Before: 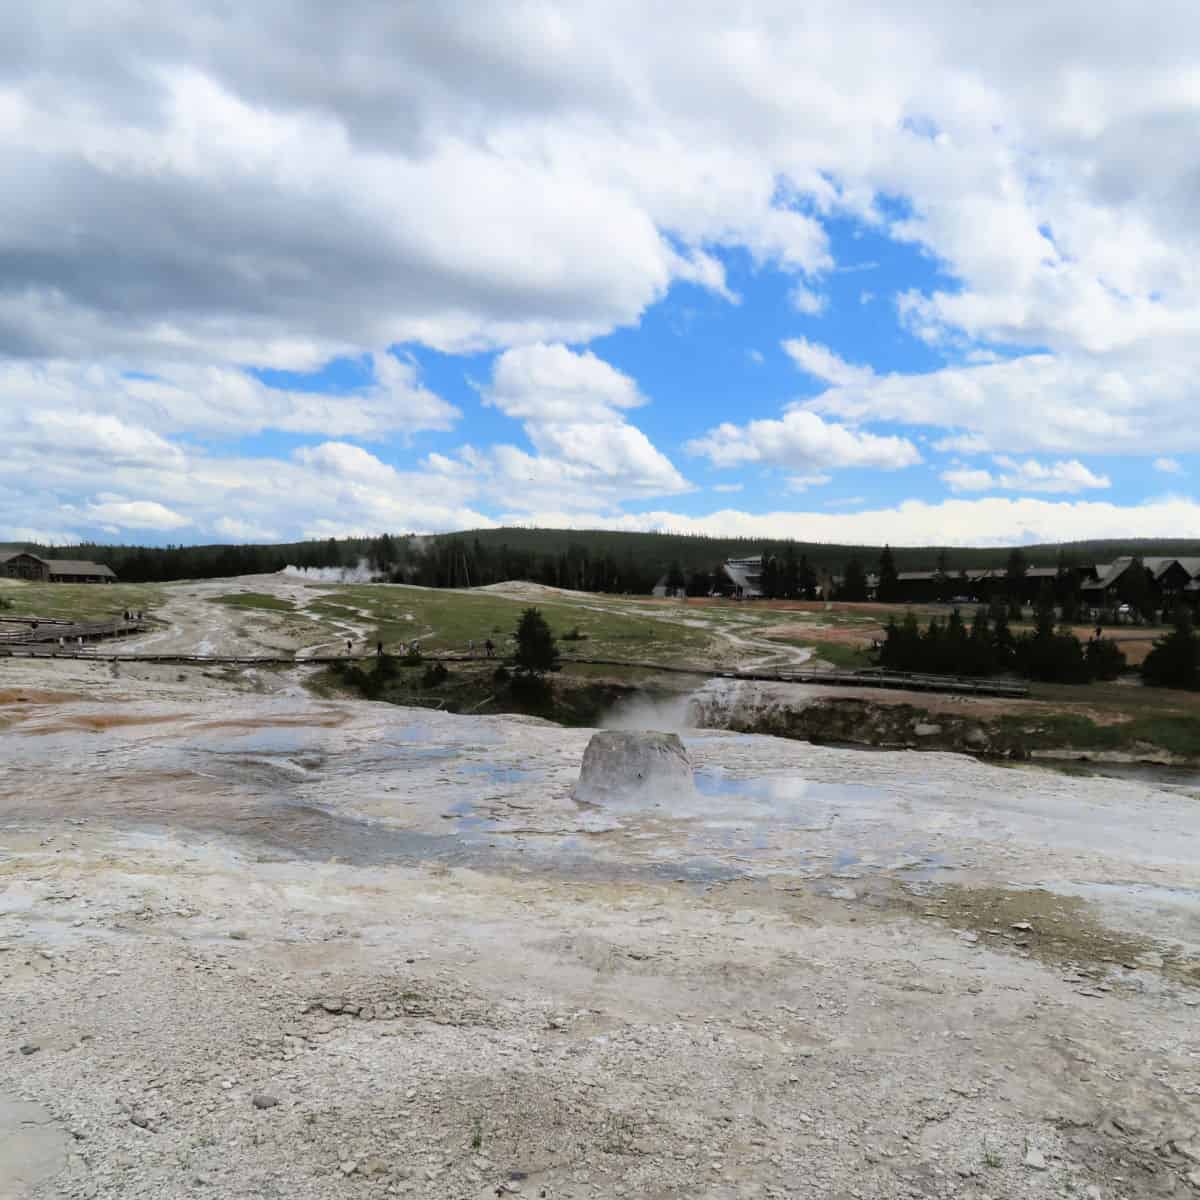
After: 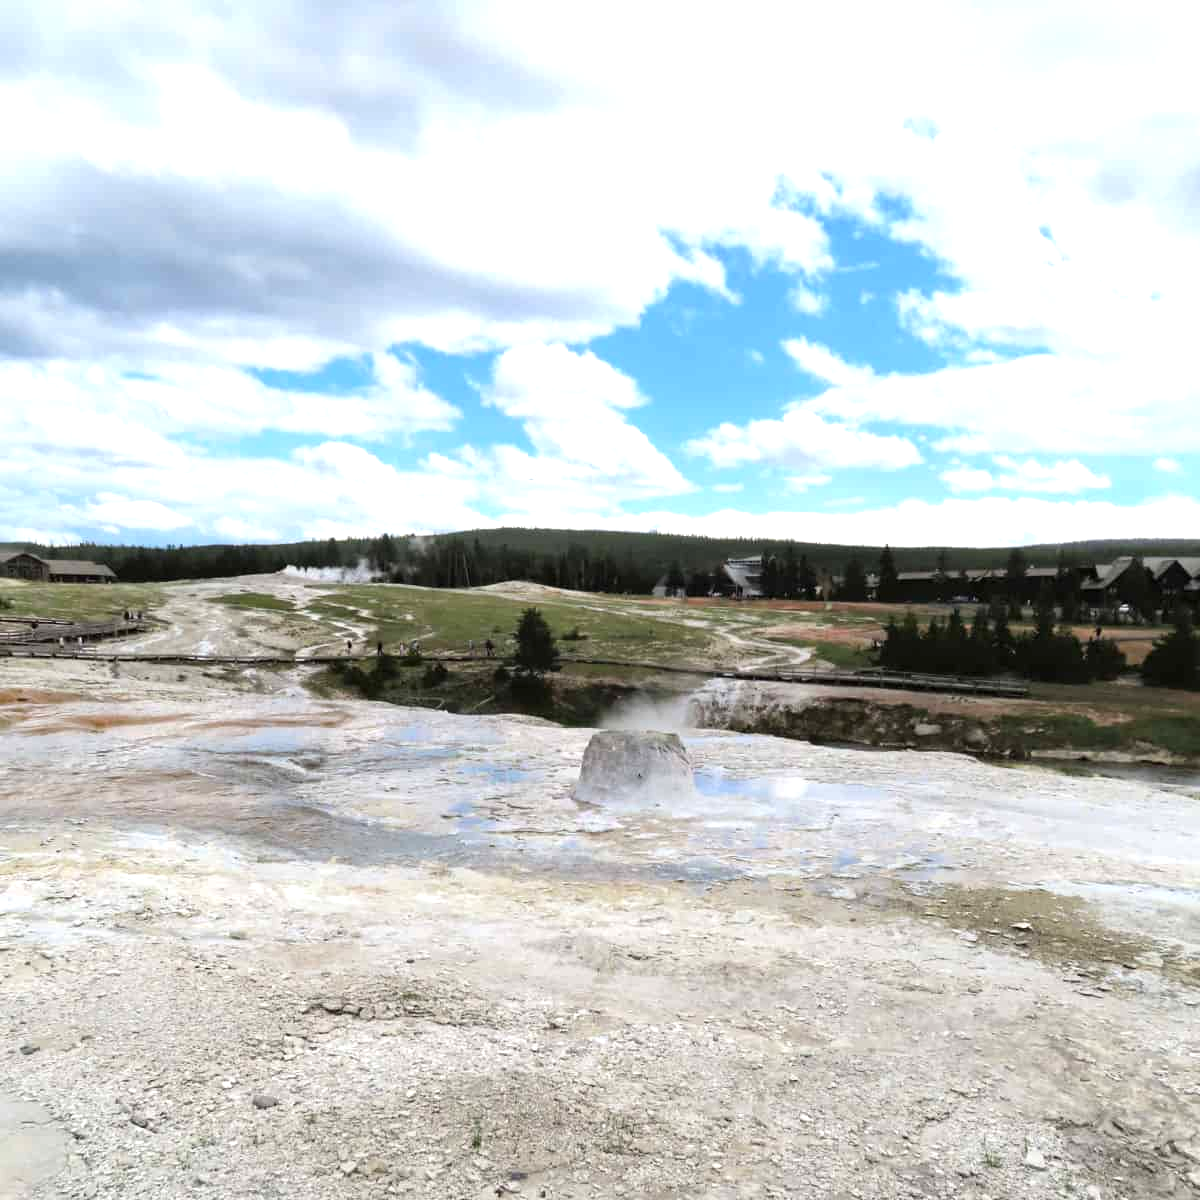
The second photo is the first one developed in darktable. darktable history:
exposure: exposure 0.722 EV, compensate highlight preservation false
